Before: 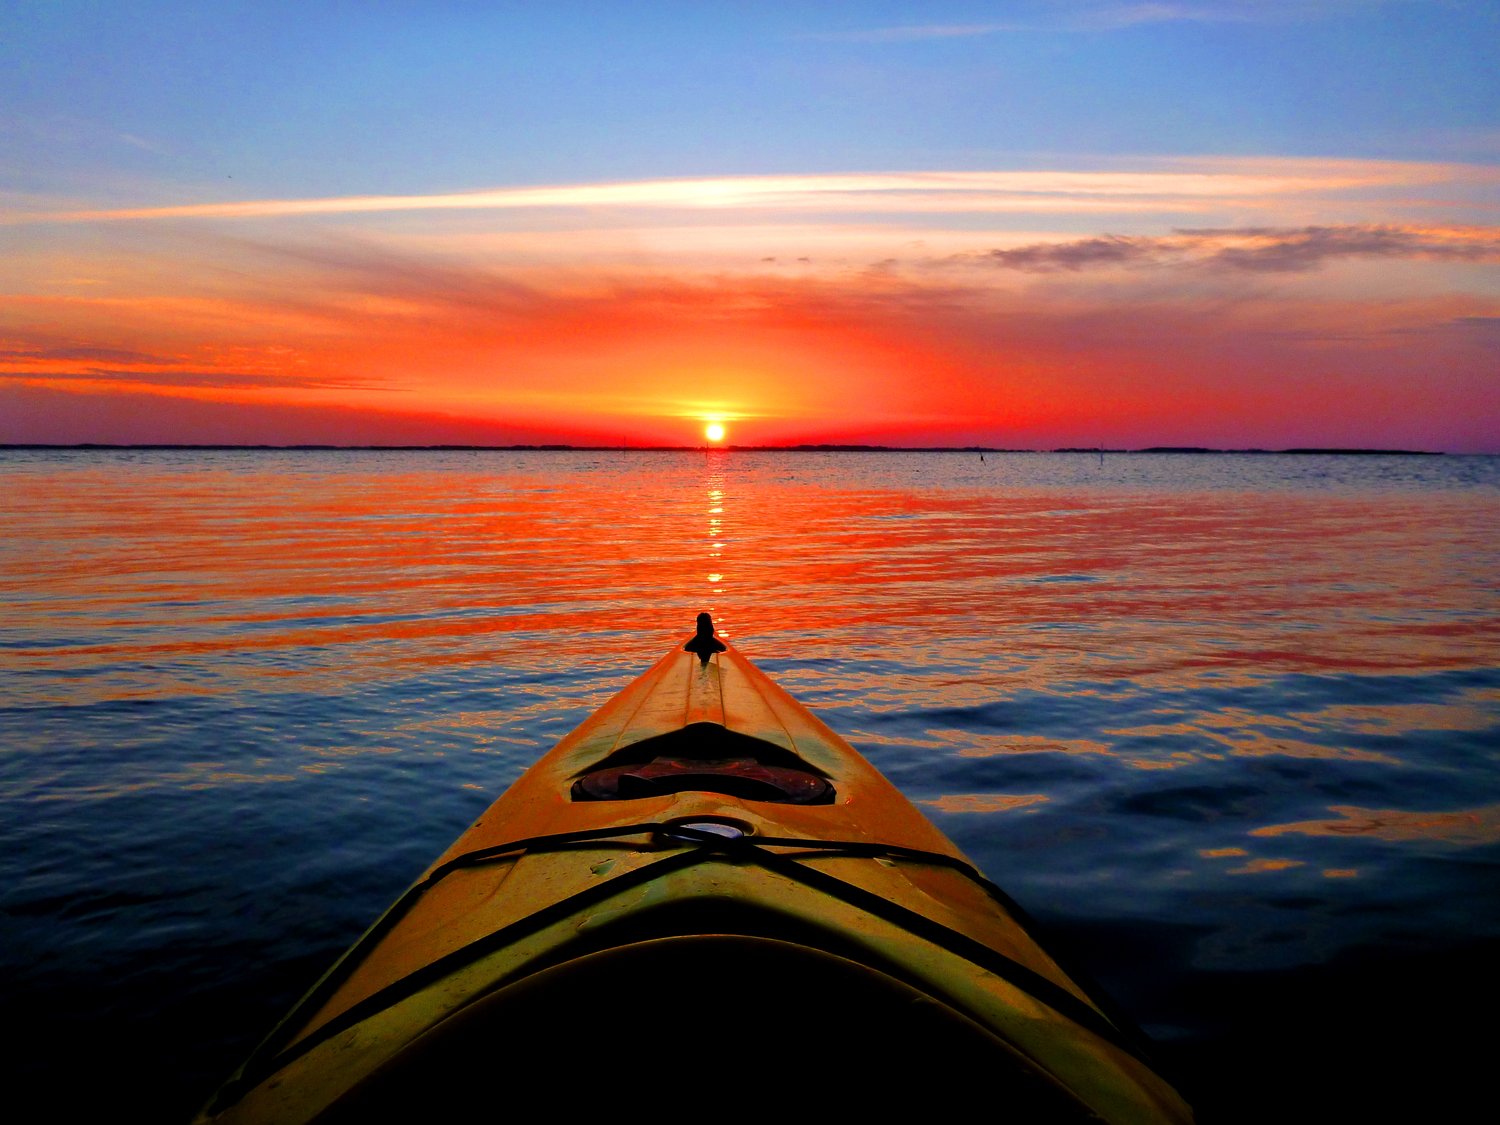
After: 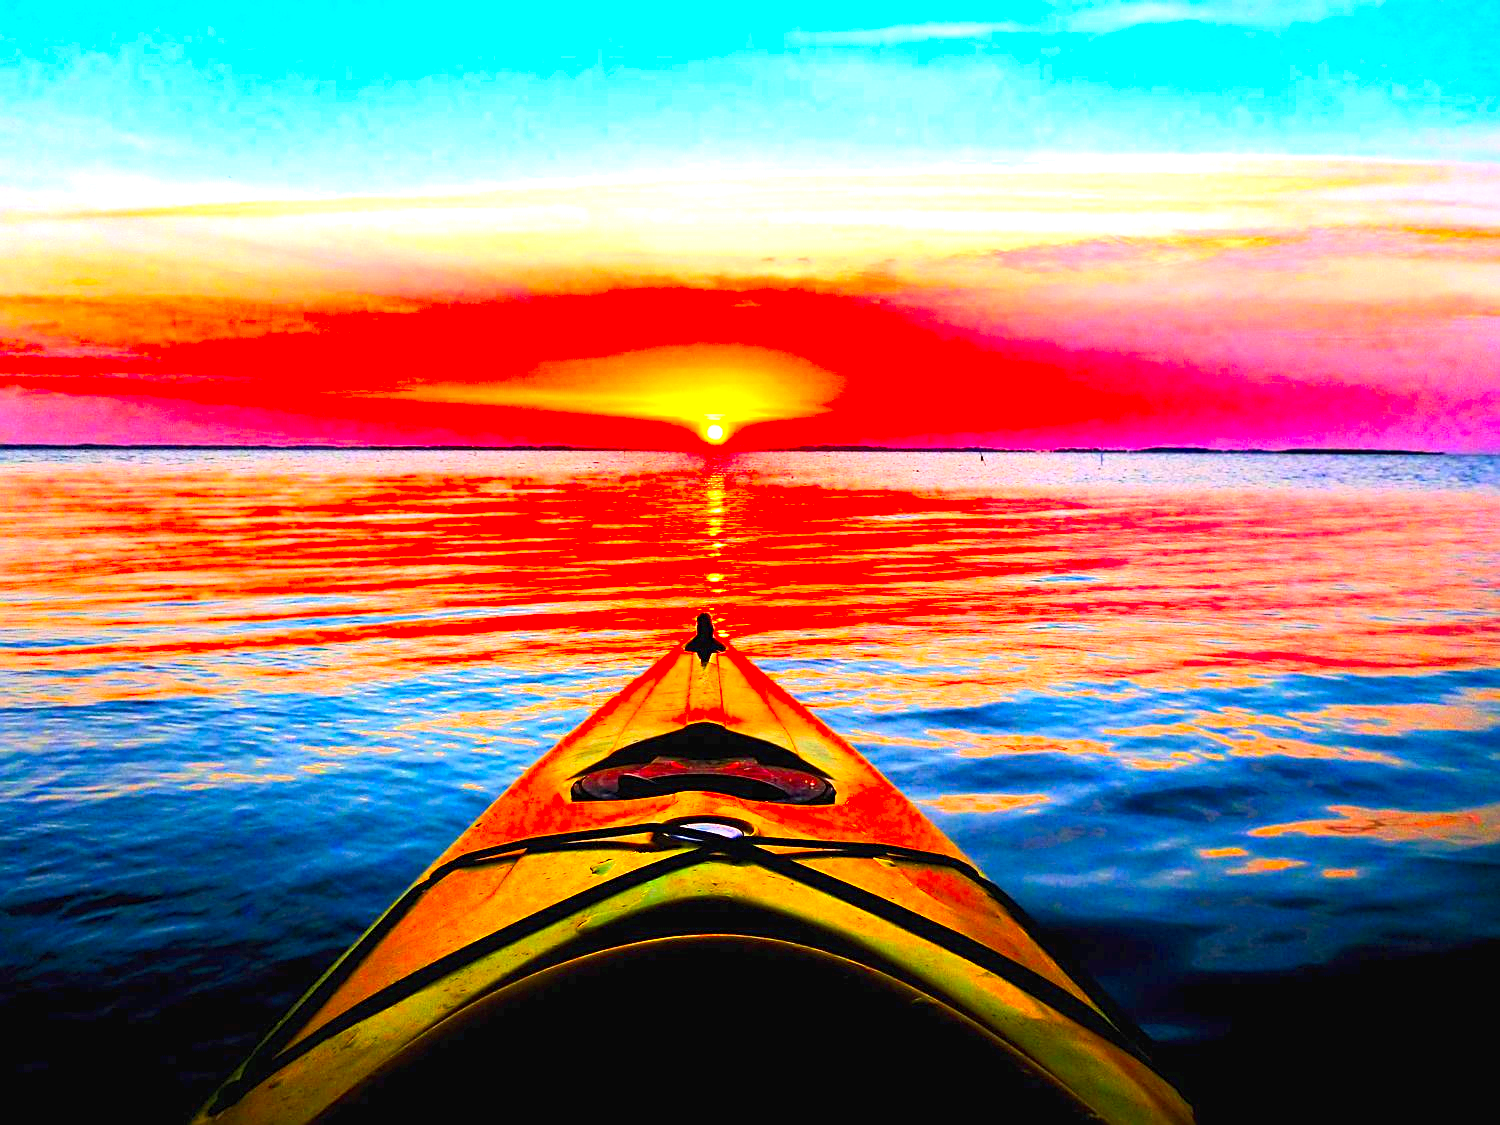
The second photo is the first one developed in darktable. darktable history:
sharpen: on, module defaults
exposure: black level correction 0, exposure 1.739 EV, compensate exposure bias true, compensate highlight preservation false
contrast brightness saturation: contrast 0.197, brightness 0.199, saturation 0.811
